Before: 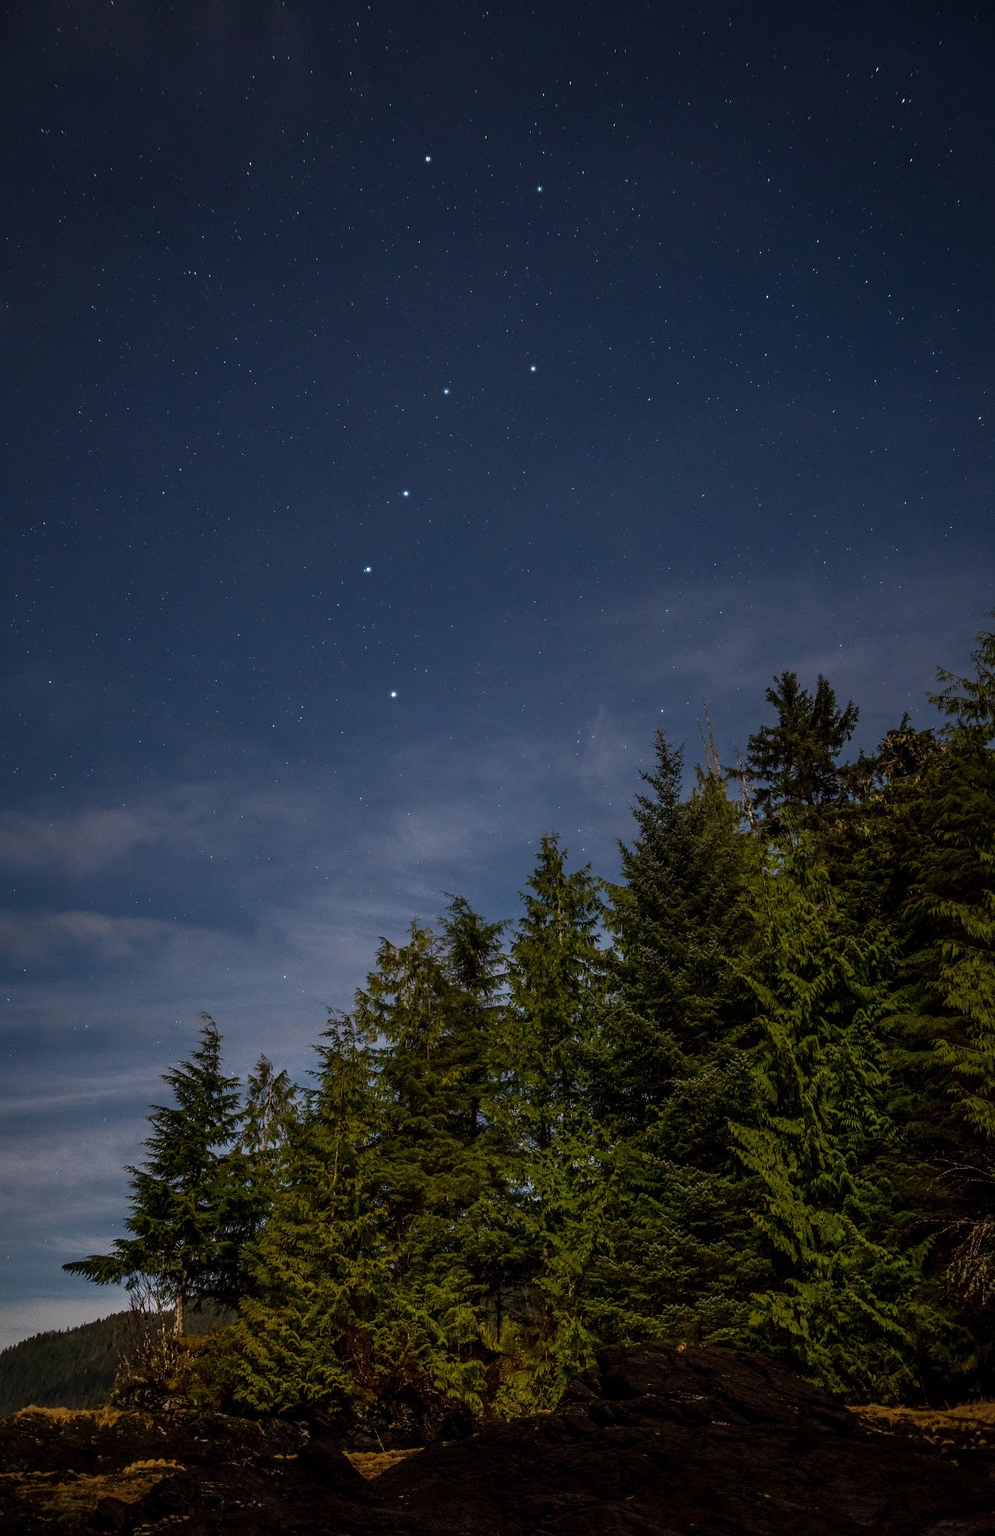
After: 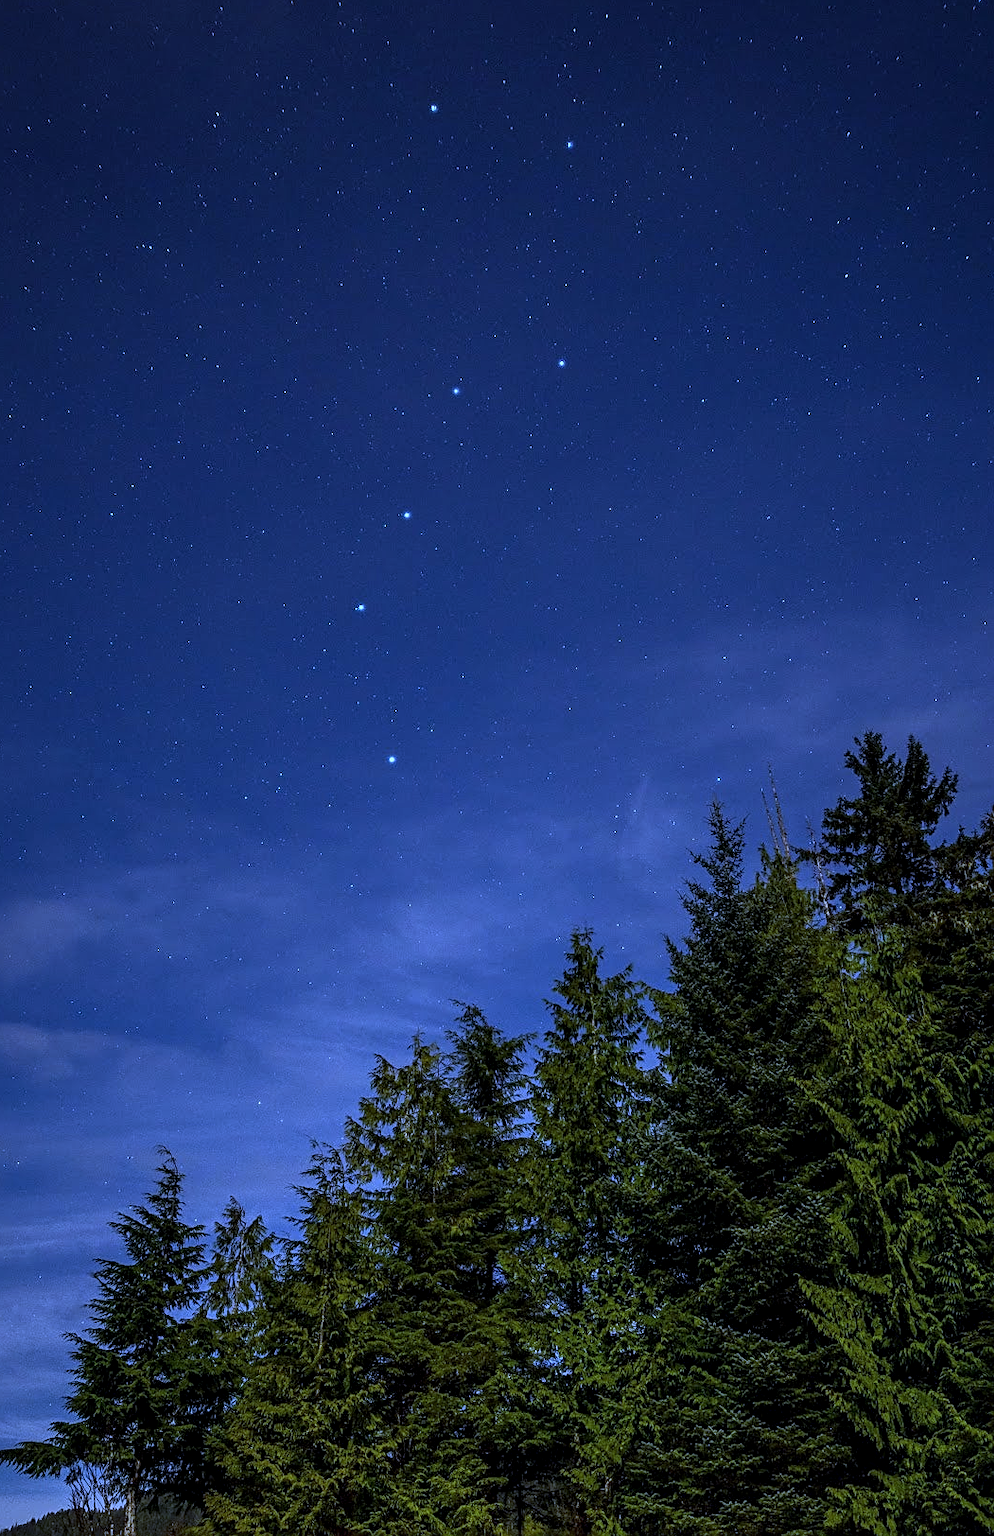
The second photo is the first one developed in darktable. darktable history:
color zones: curves: ch0 [(0, 0.5) (0.143, 0.5) (0.286, 0.5) (0.429, 0.495) (0.571, 0.437) (0.714, 0.44) (0.857, 0.496) (1, 0.5)]
crop and rotate: left 7.196%, top 4.574%, right 10.605%, bottom 13.178%
local contrast: on, module defaults
white balance: red 0.766, blue 1.537
sharpen: on, module defaults
